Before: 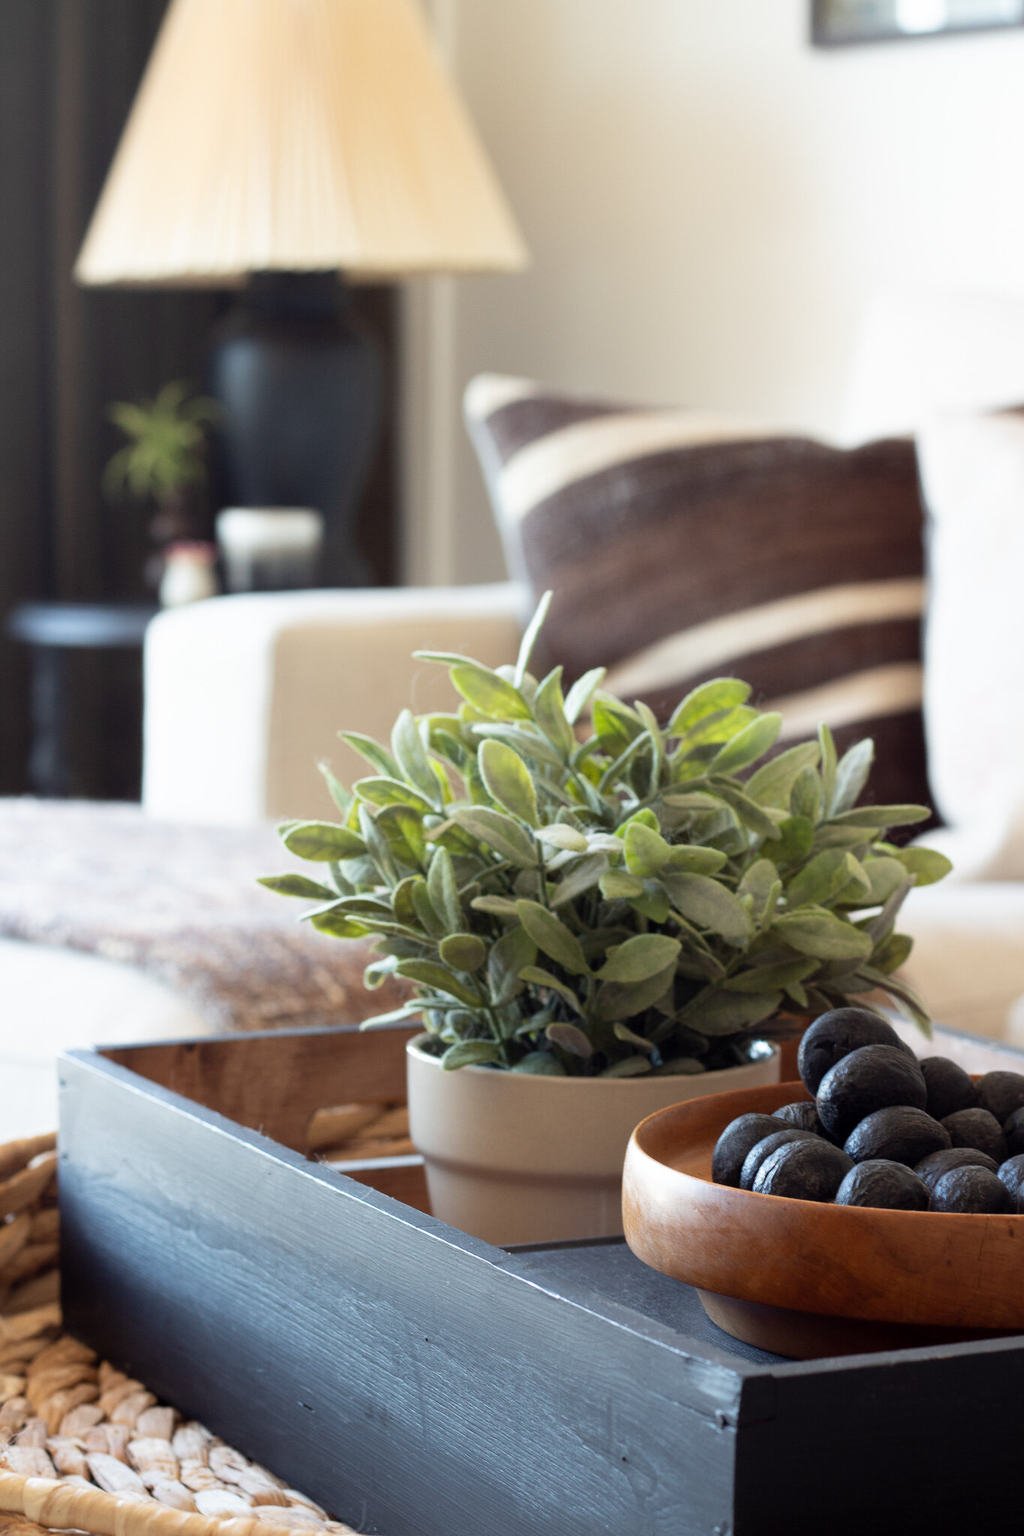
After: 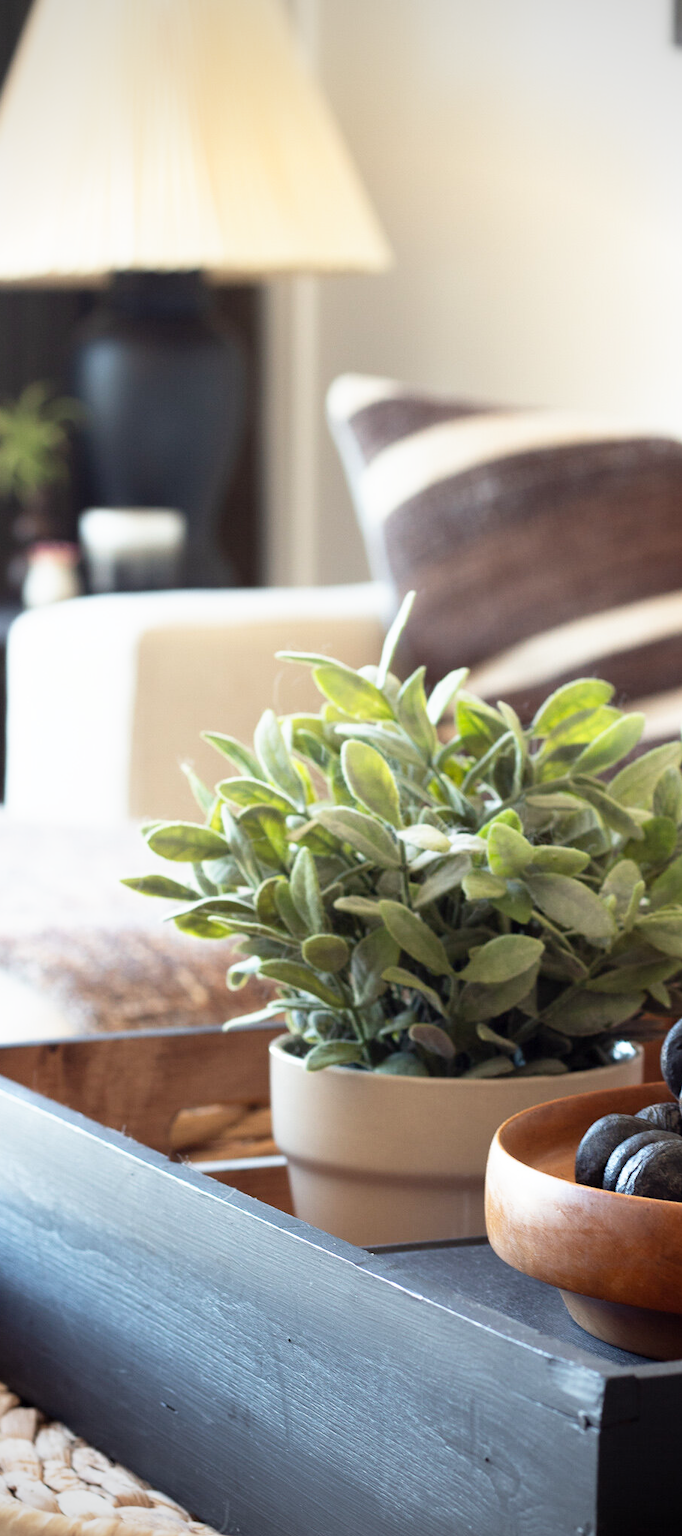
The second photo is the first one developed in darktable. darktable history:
crop and rotate: left 13.409%, right 19.924%
vignetting: on, module defaults
base curve: curves: ch0 [(0, 0) (0.688, 0.865) (1, 1)], preserve colors none
